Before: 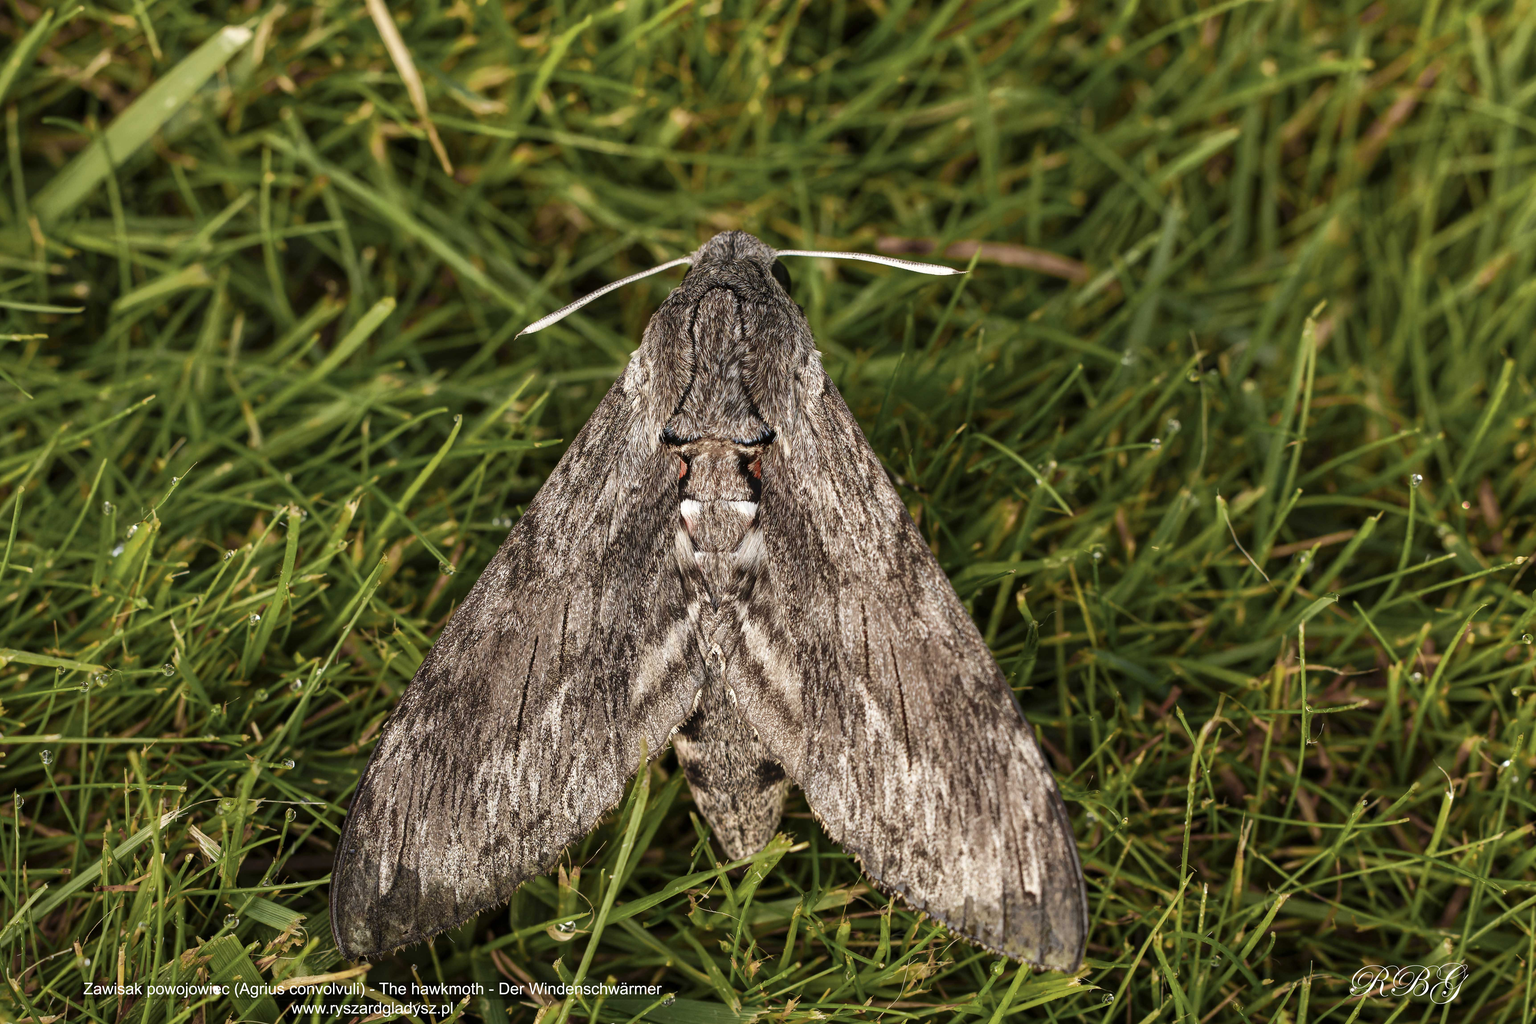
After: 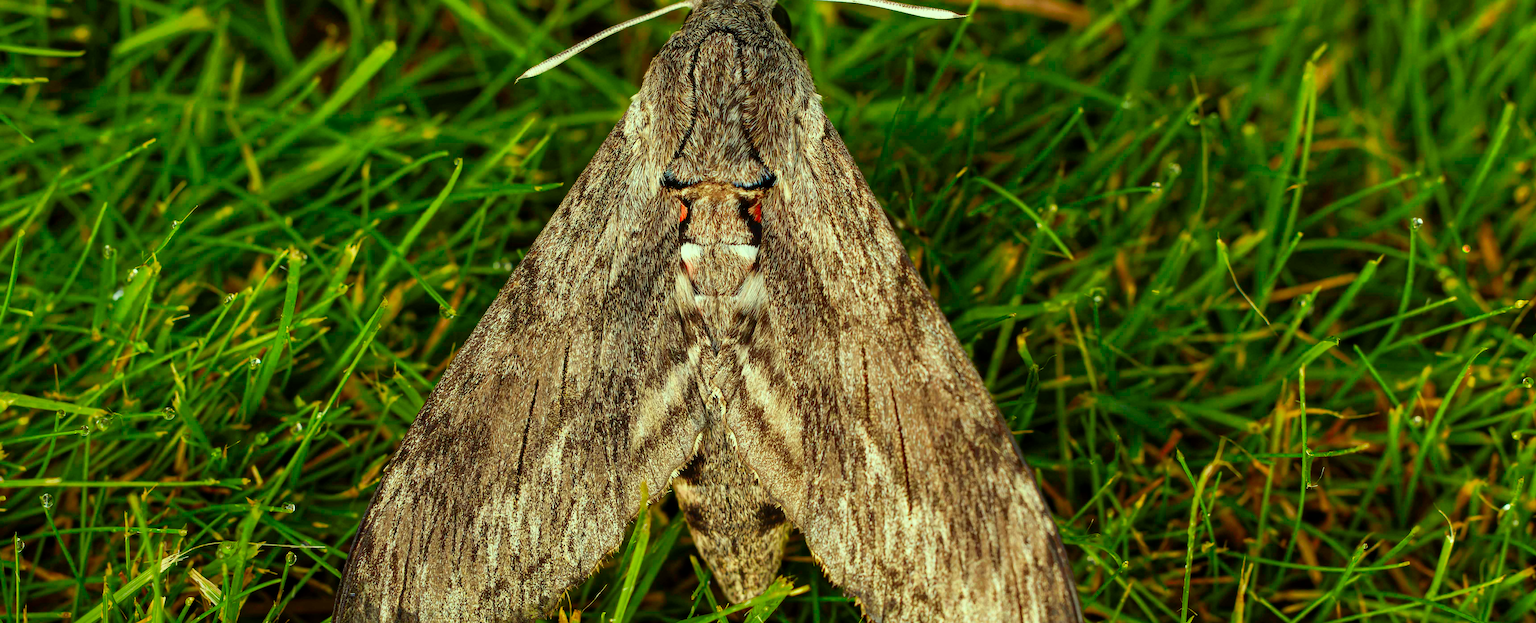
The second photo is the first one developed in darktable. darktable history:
crop and rotate: top 25.084%, bottom 13.973%
color correction: highlights a* -10.99, highlights b* 9.95, saturation 1.72
